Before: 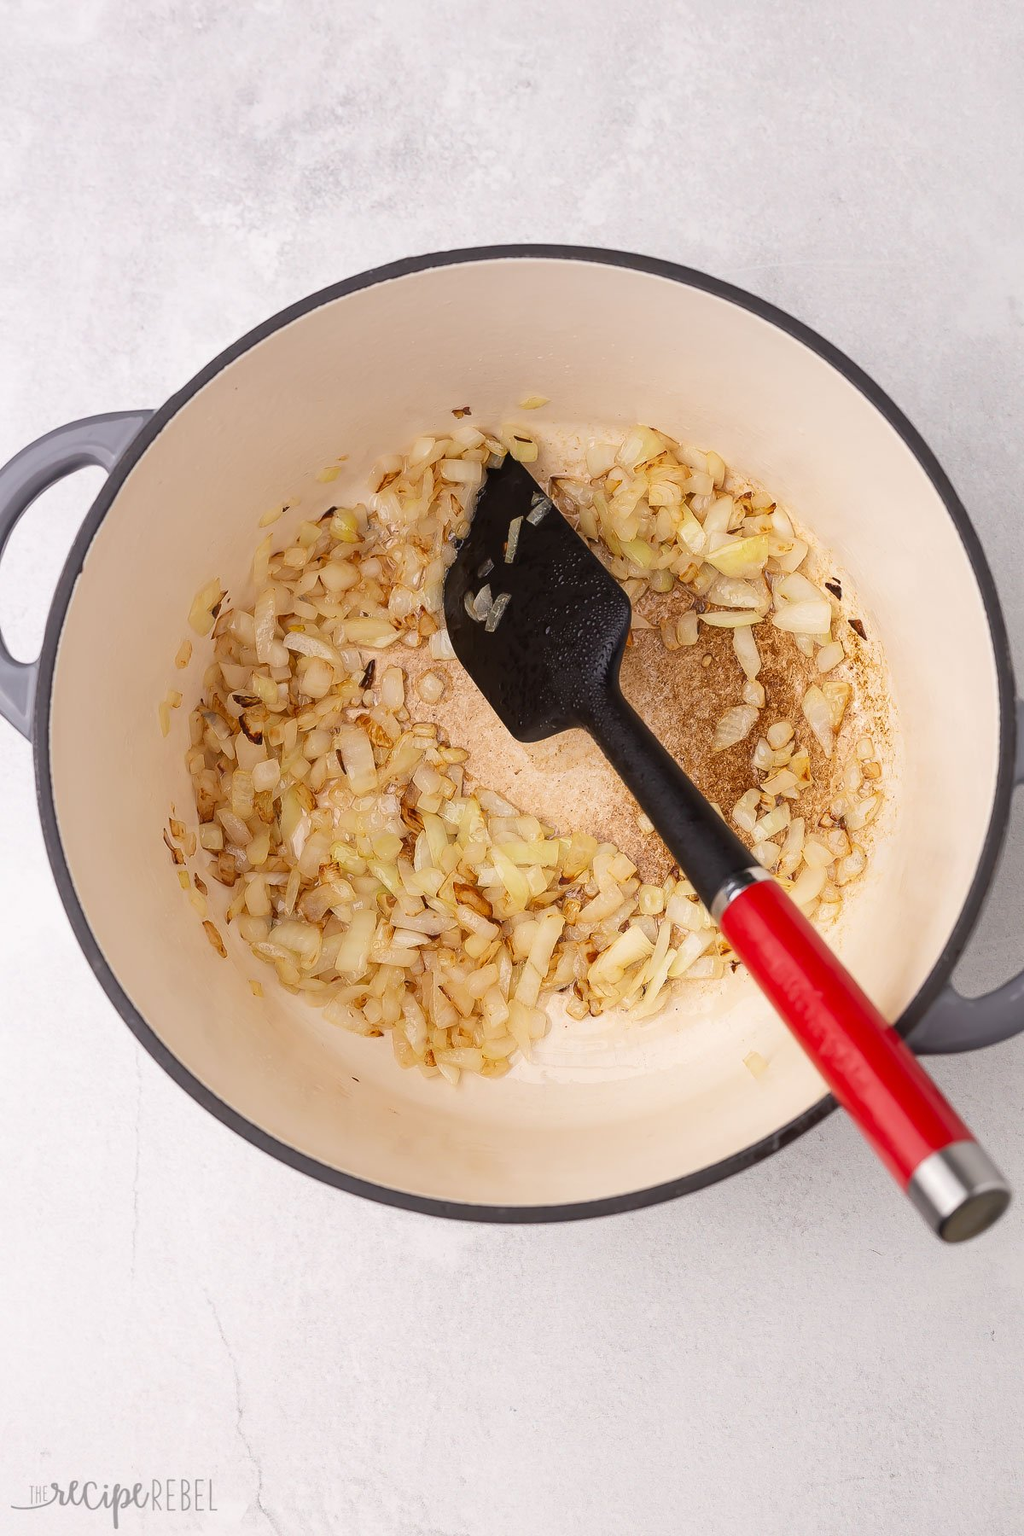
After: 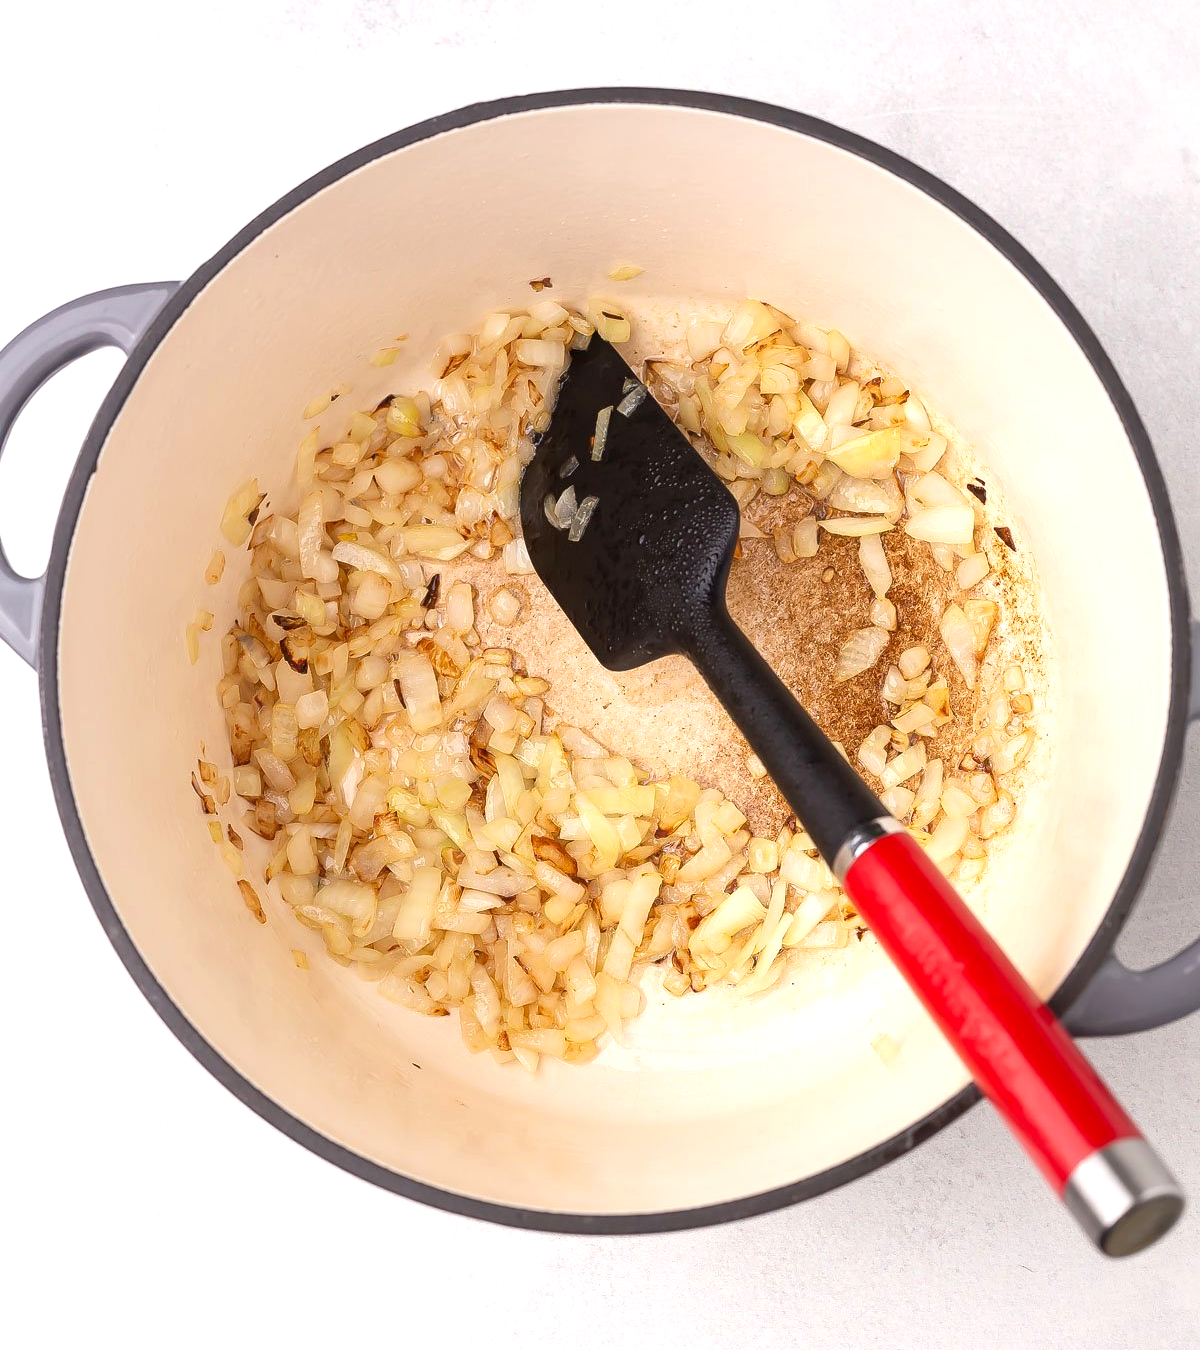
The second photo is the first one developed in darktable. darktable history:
exposure: black level correction 0.001, exposure 0.5 EV, compensate exposure bias true, compensate highlight preservation false
crop: top 11.057%, bottom 13.9%
